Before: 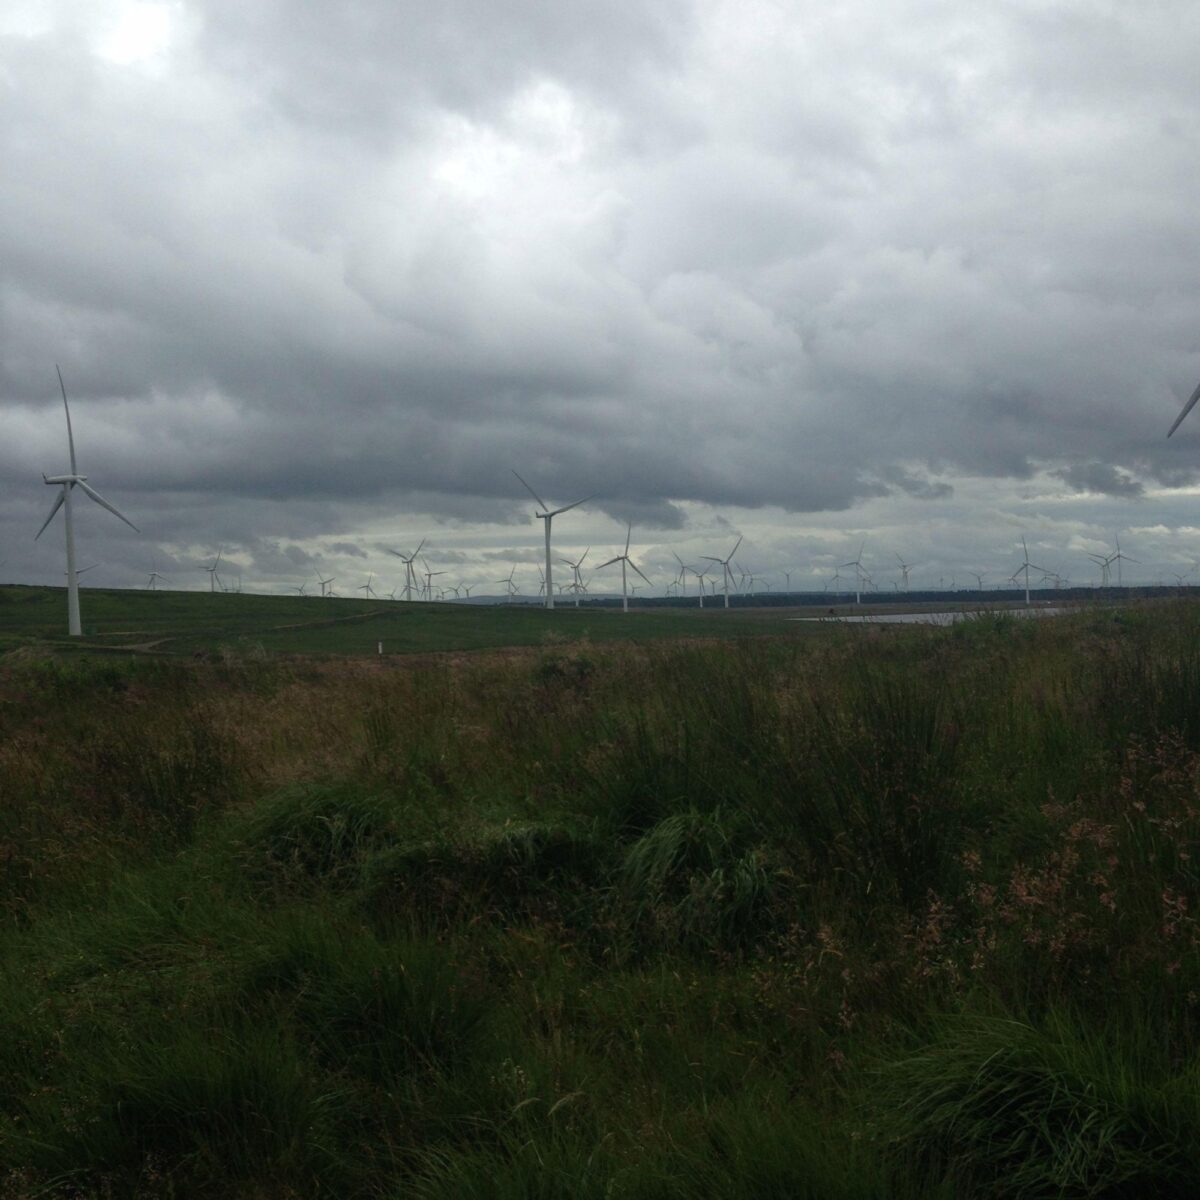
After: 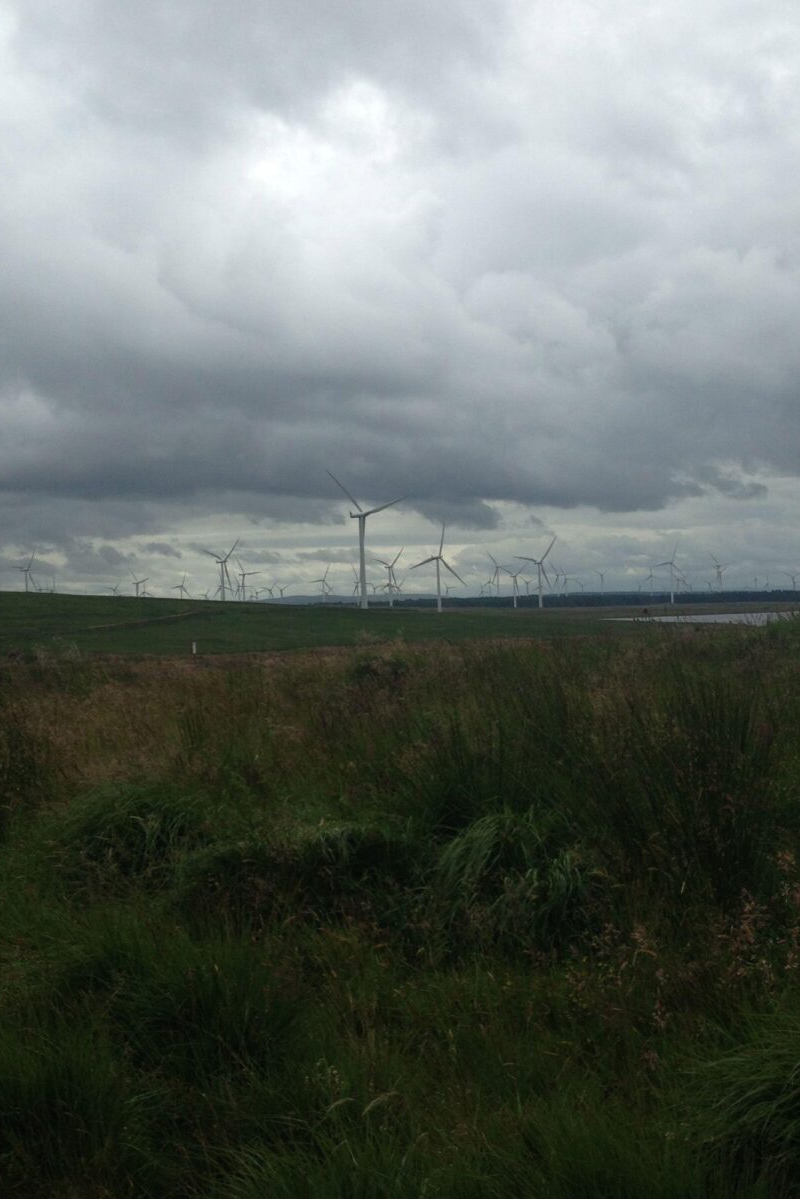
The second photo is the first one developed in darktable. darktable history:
rgb levels: preserve colors max RGB
crop and rotate: left 15.546%, right 17.787%
